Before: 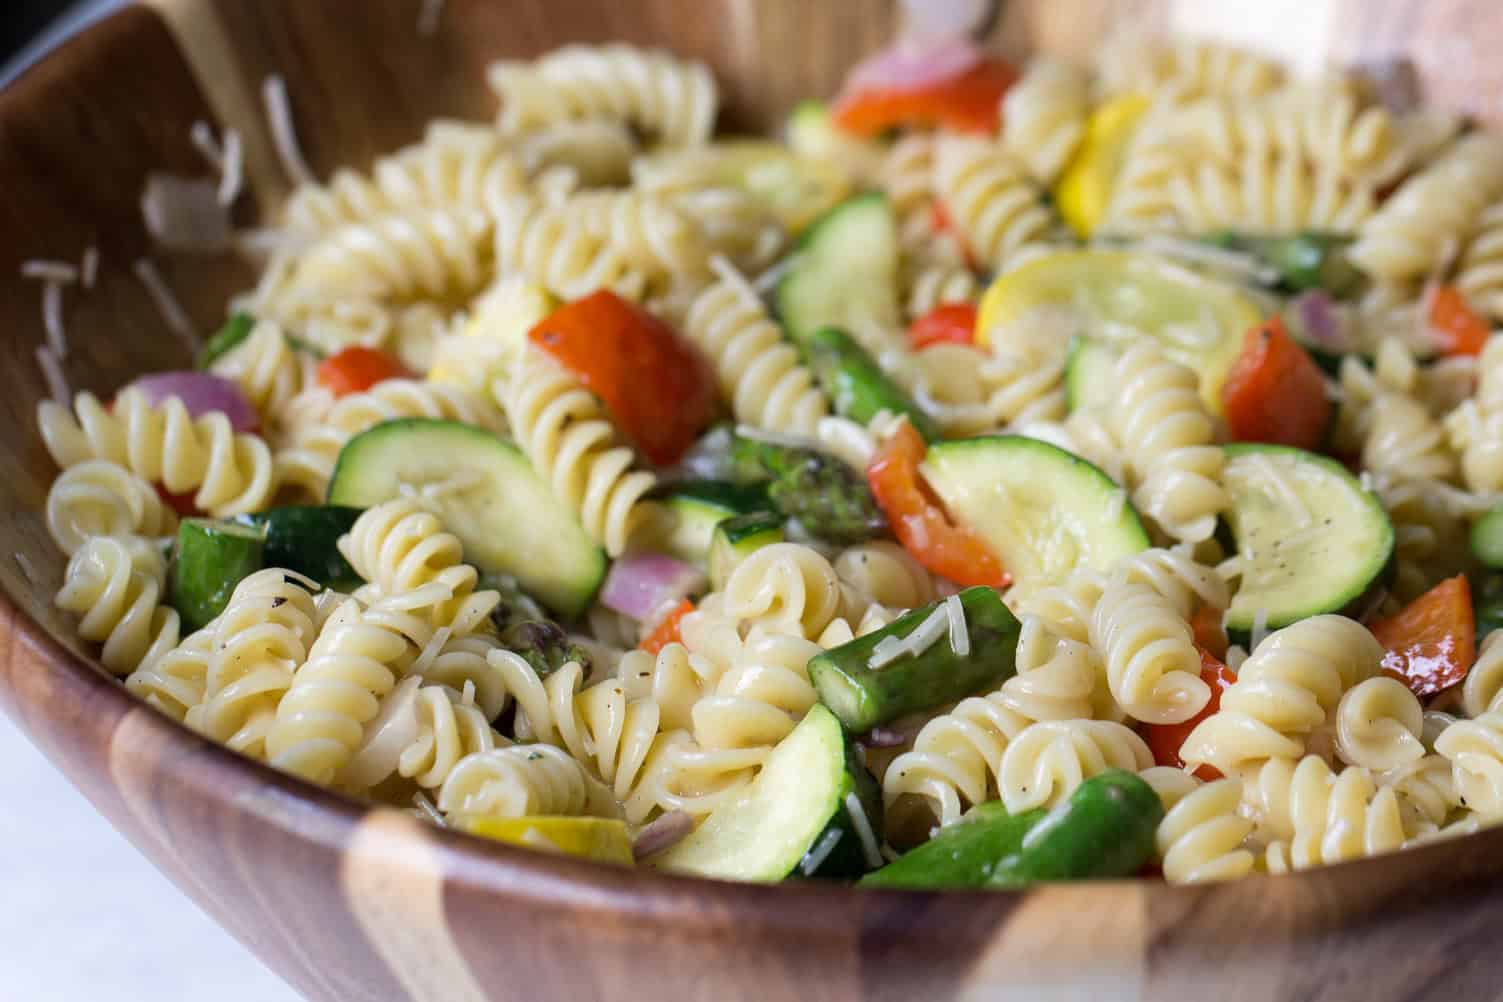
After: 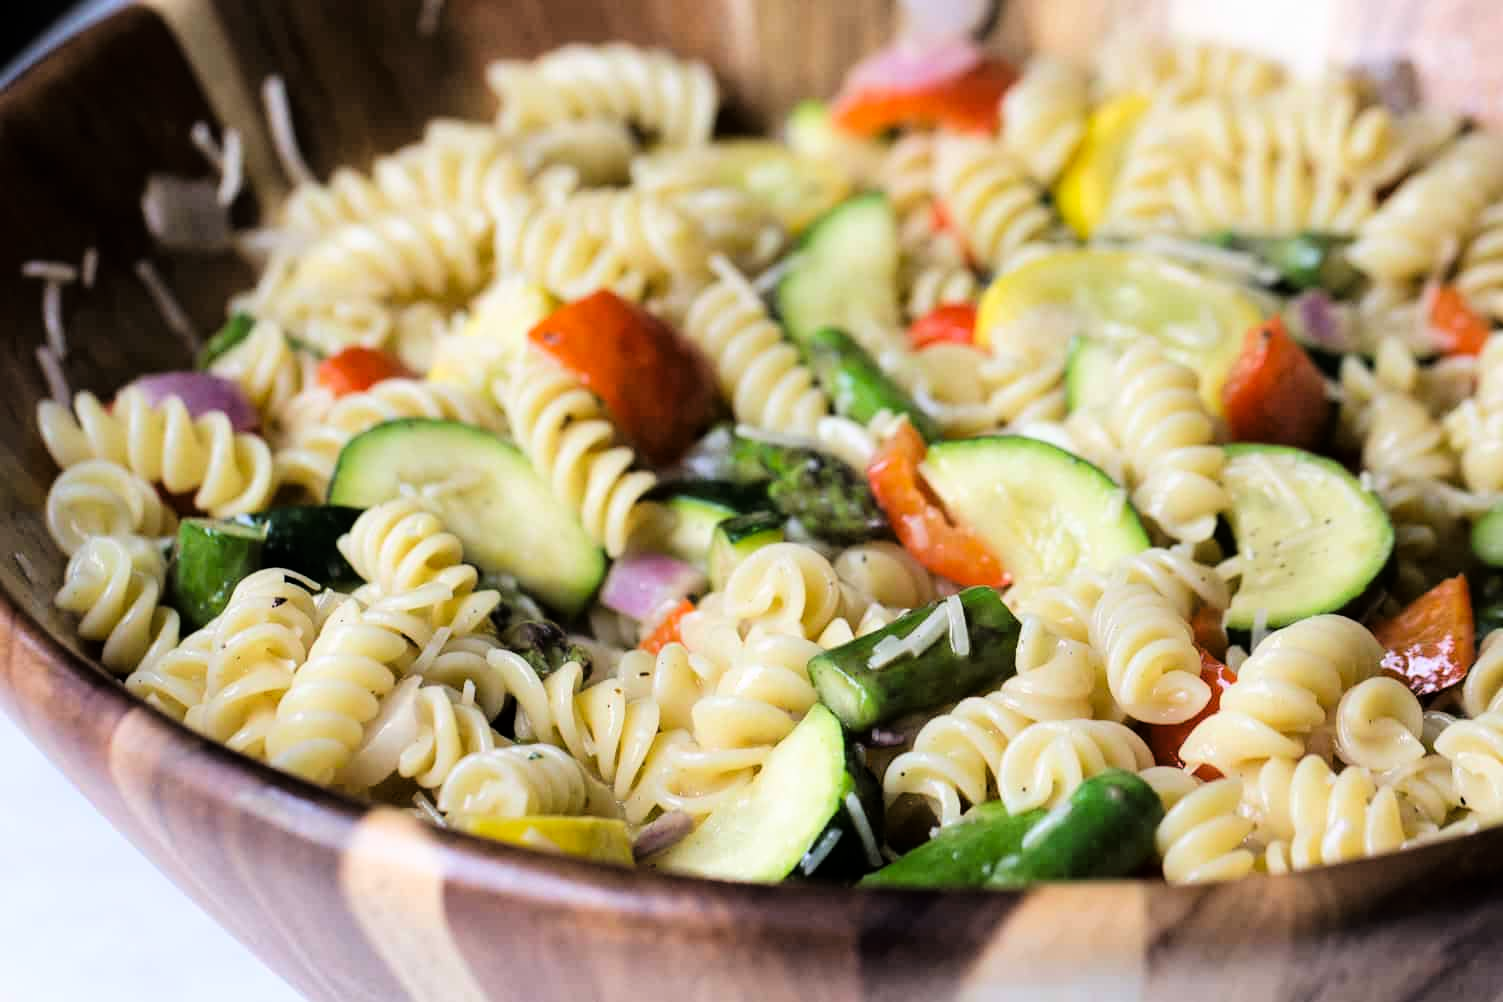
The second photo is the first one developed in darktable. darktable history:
tone curve: curves: ch0 [(0, 0) (0.003, 0) (0.011, 0.002) (0.025, 0.004) (0.044, 0.007) (0.069, 0.015) (0.1, 0.025) (0.136, 0.04) (0.177, 0.09) (0.224, 0.152) (0.277, 0.239) (0.335, 0.335) (0.399, 0.43) (0.468, 0.524) (0.543, 0.621) (0.623, 0.712) (0.709, 0.792) (0.801, 0.871) (0.898, 0.951) (1, 1)], color space Lab, linked channels, preserve colors none
levels: mode automatic, levels [0.016, 0.5, 0.996]
